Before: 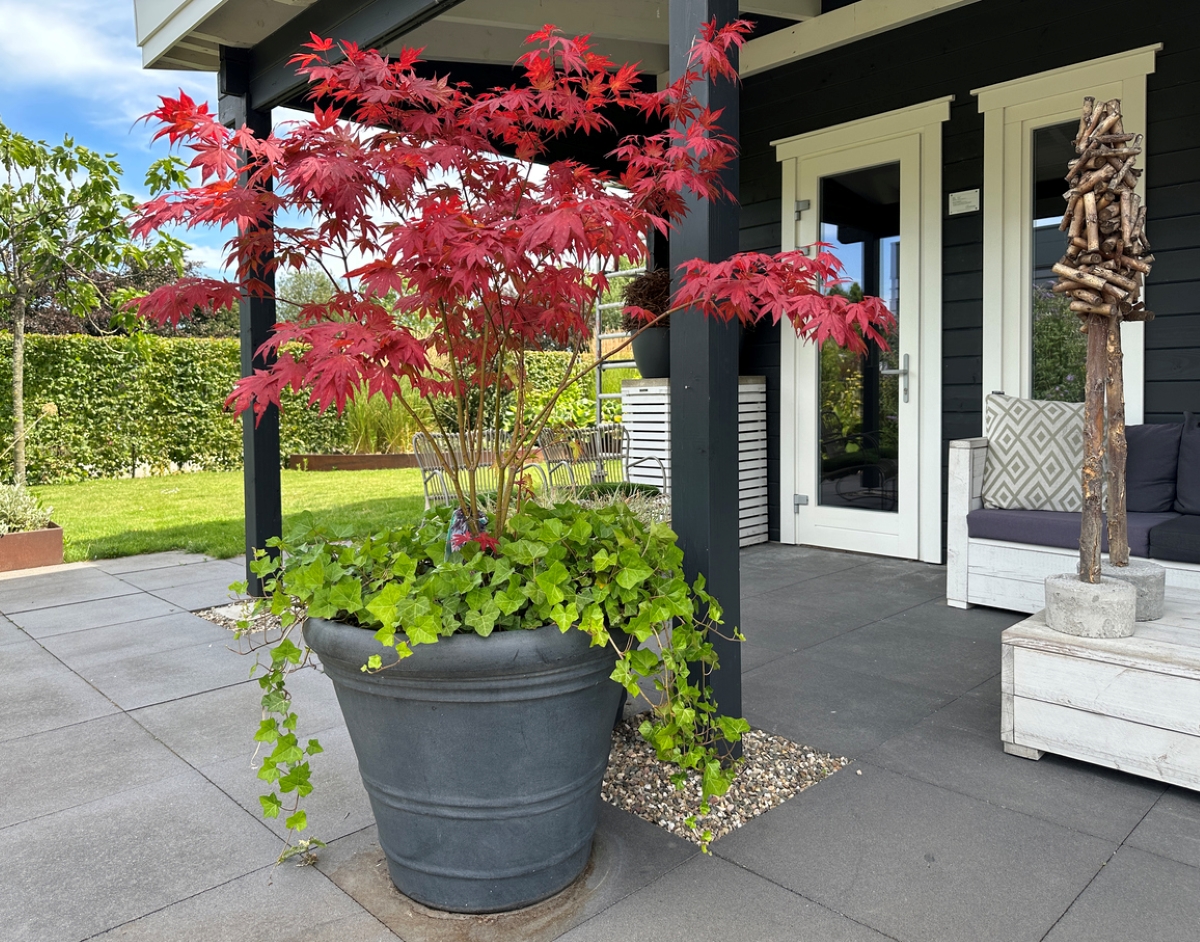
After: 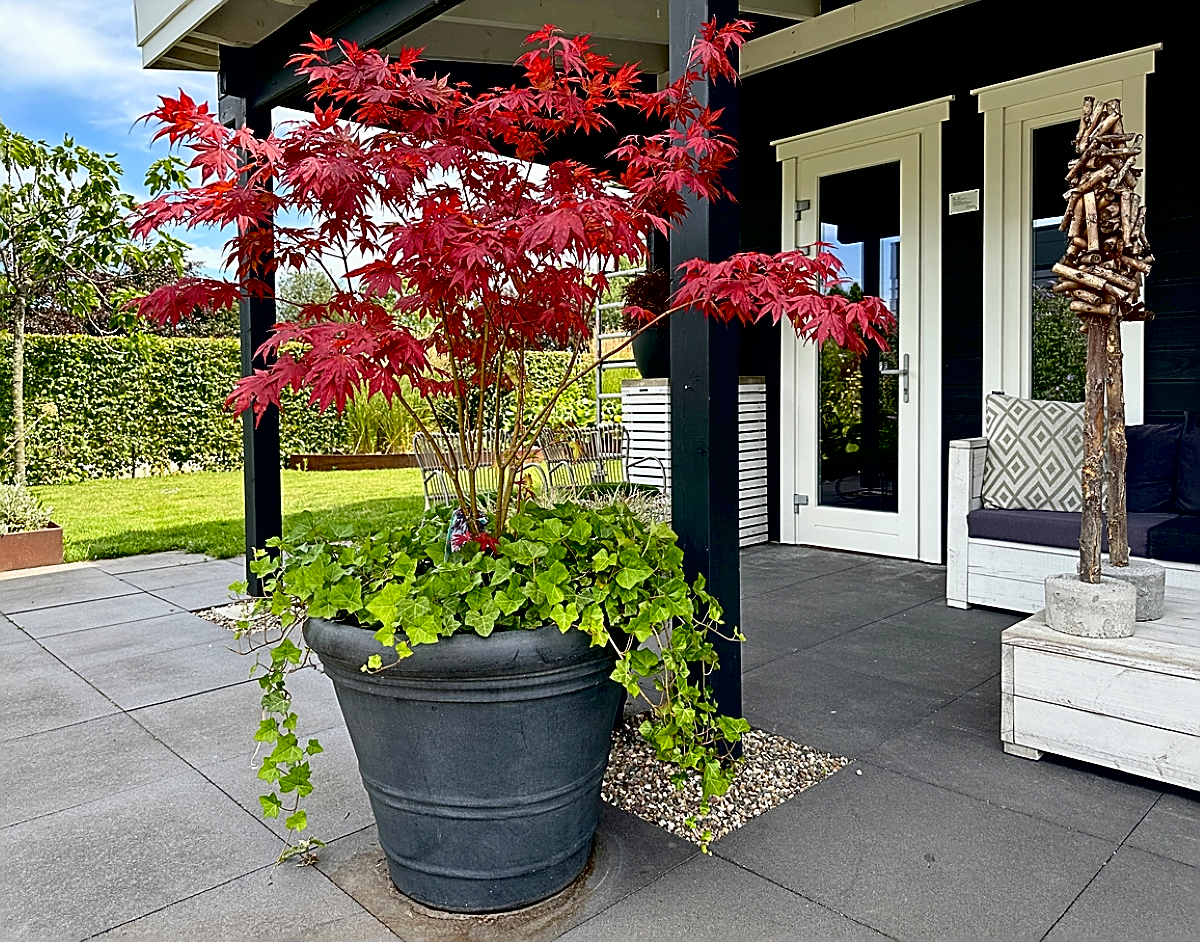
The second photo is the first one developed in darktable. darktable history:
sharpen: radius 1.685, amount 1.294
exposure: black level correction 0.029, exposure -0.073 EV, compensate highlight preservation false
contrast brightness saturation: contrast 0.14
